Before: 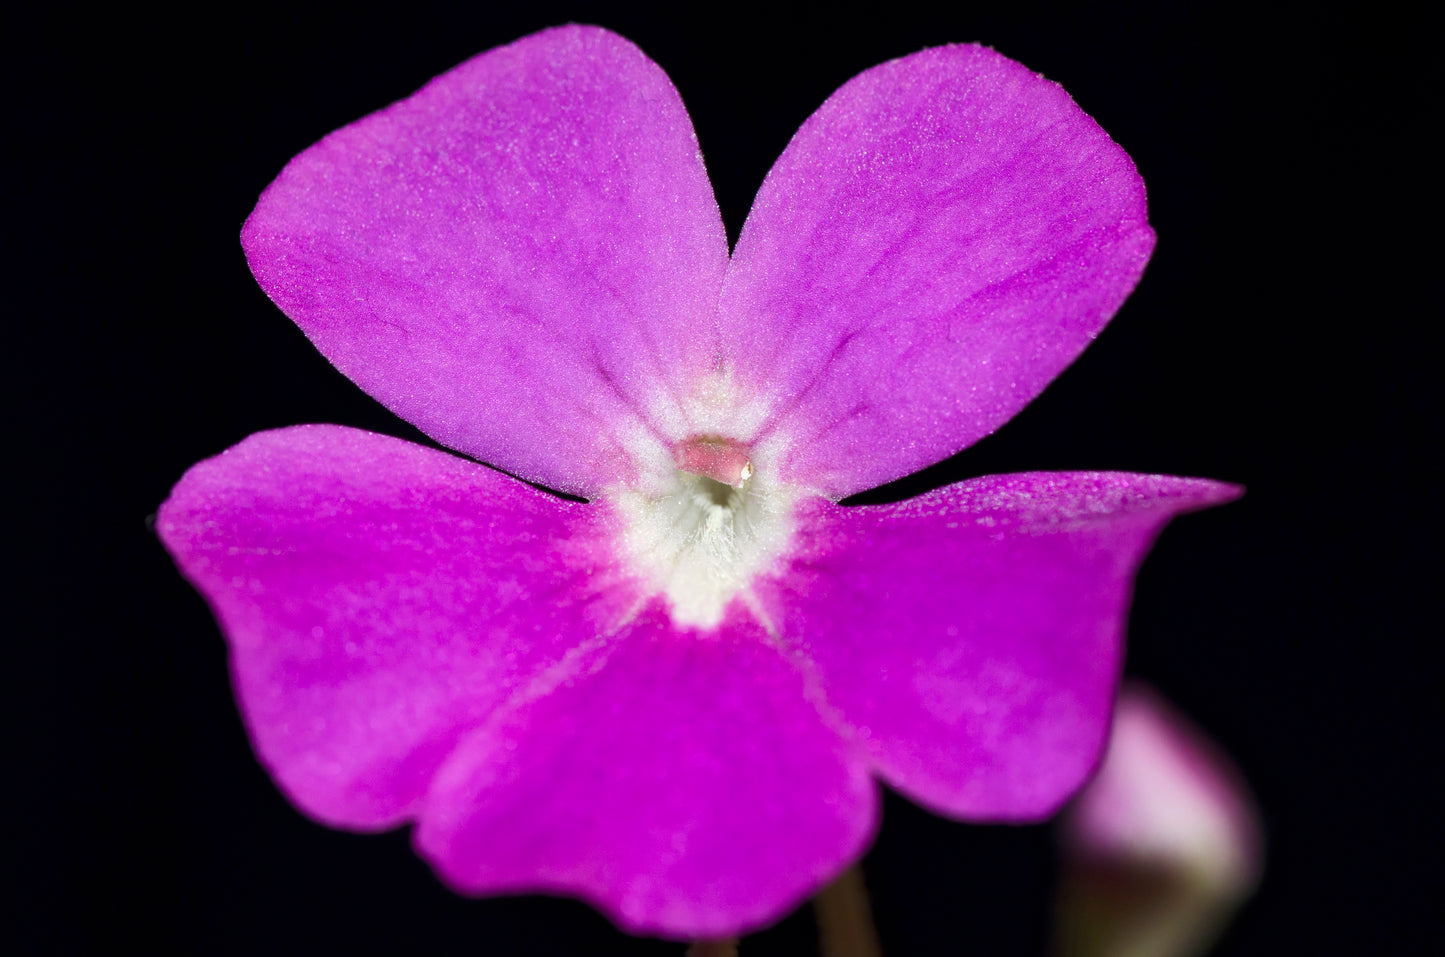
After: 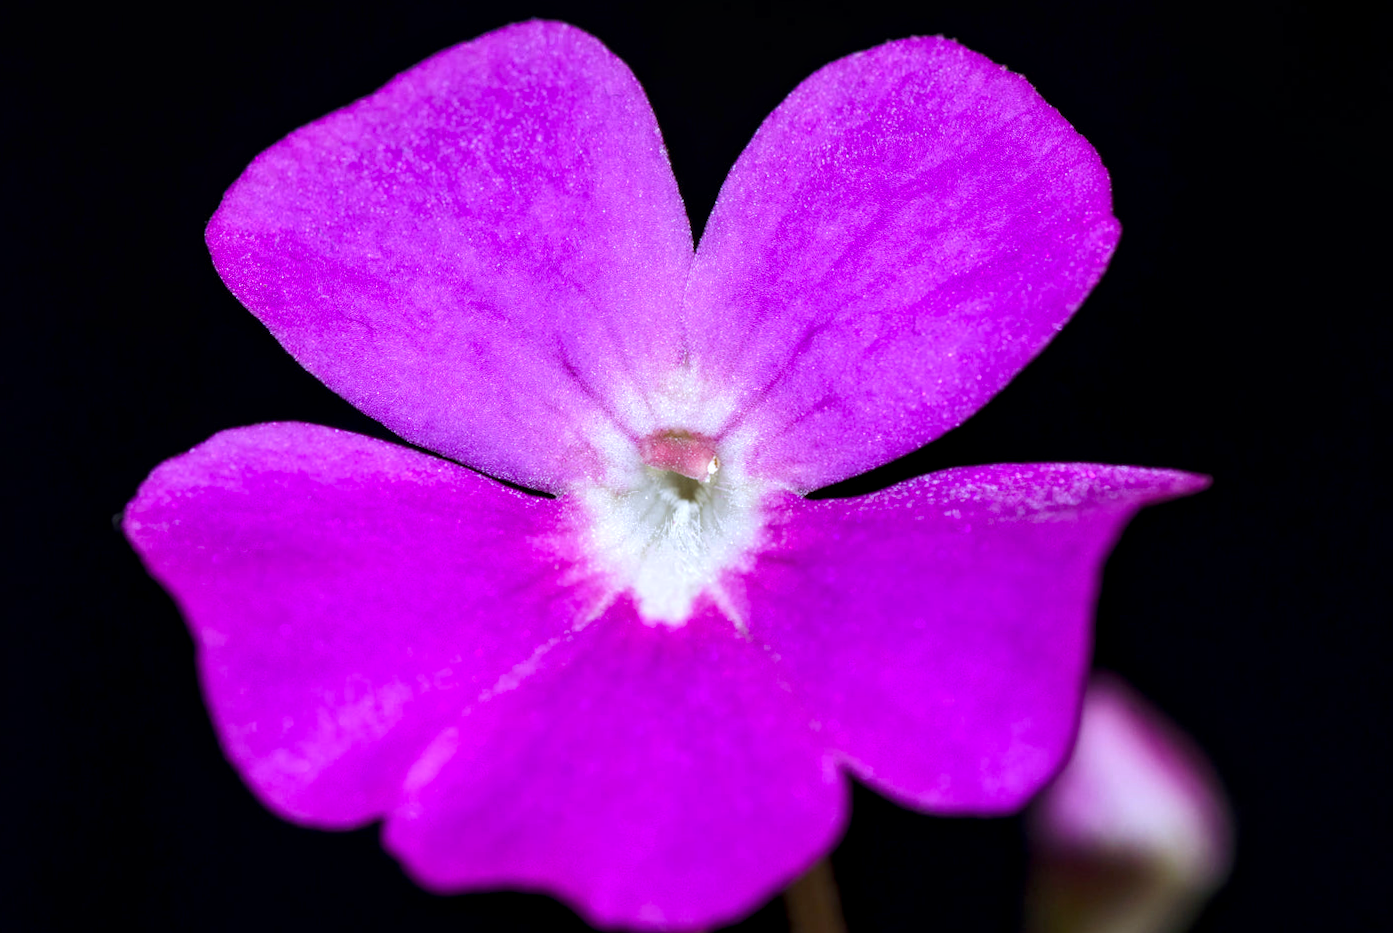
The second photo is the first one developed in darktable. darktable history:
local contrast: on, module defaults
crop and rotate: left 1.774%, right 0.633%, bottom 1.28%
rotate and perspective: rotation -0.45°, automatic cropping original format, crop left 0.008, crop right 0.992, crop top 0.012, crop bottom 0.988
color balance: output saturation 120%
white balance: red 0.967, blue 1.119, emerald 0.756
